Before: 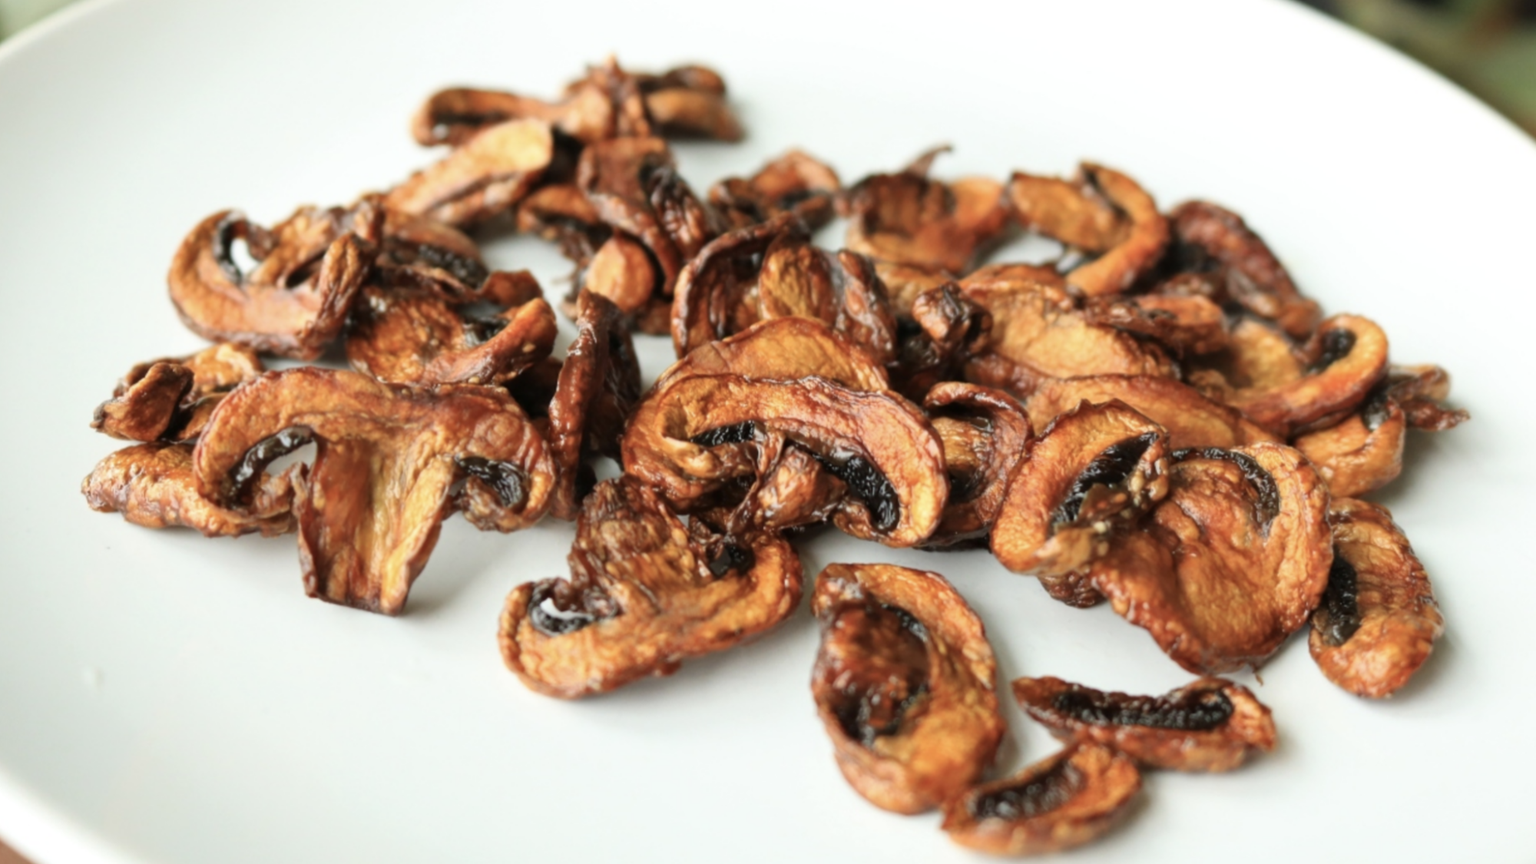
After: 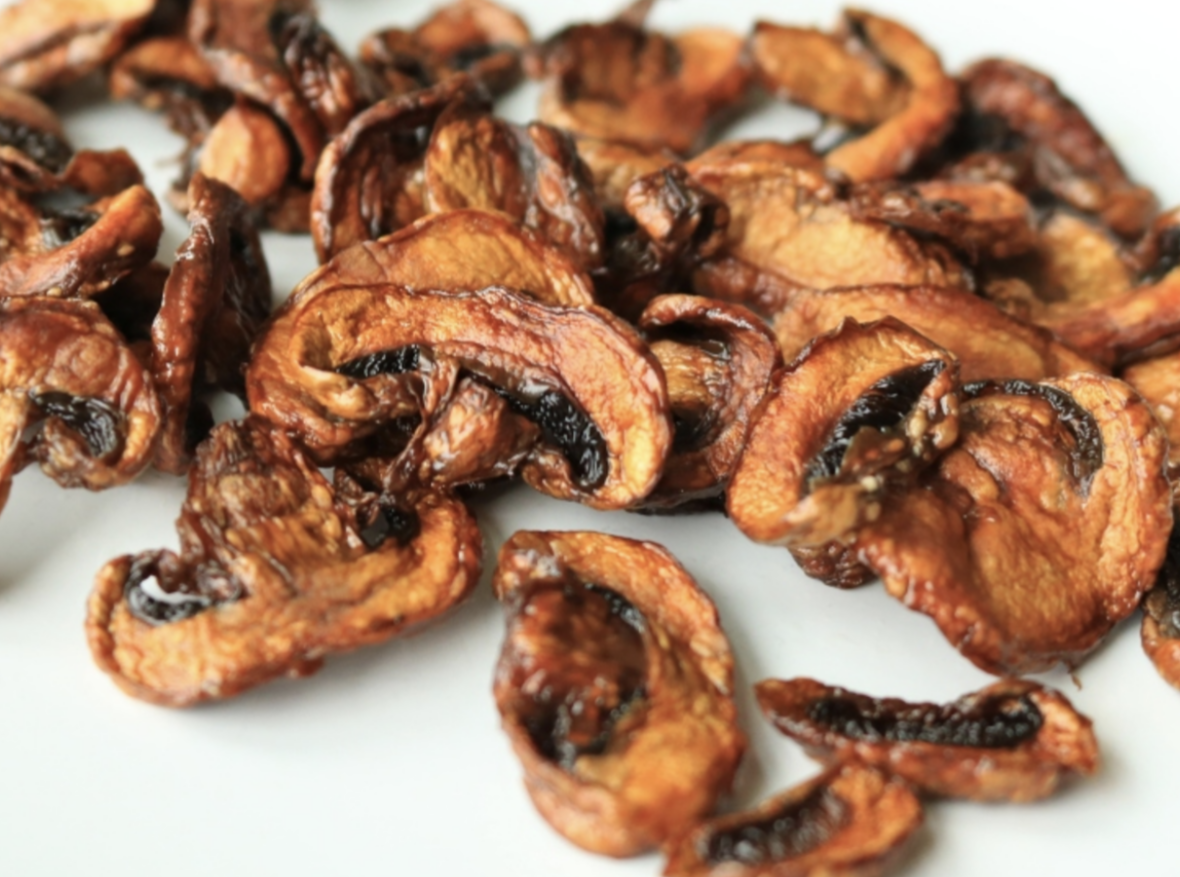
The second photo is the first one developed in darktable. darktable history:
crop and rotate: left 28.182%, top 18.064%, right 12.807%, bottom 3.895%
